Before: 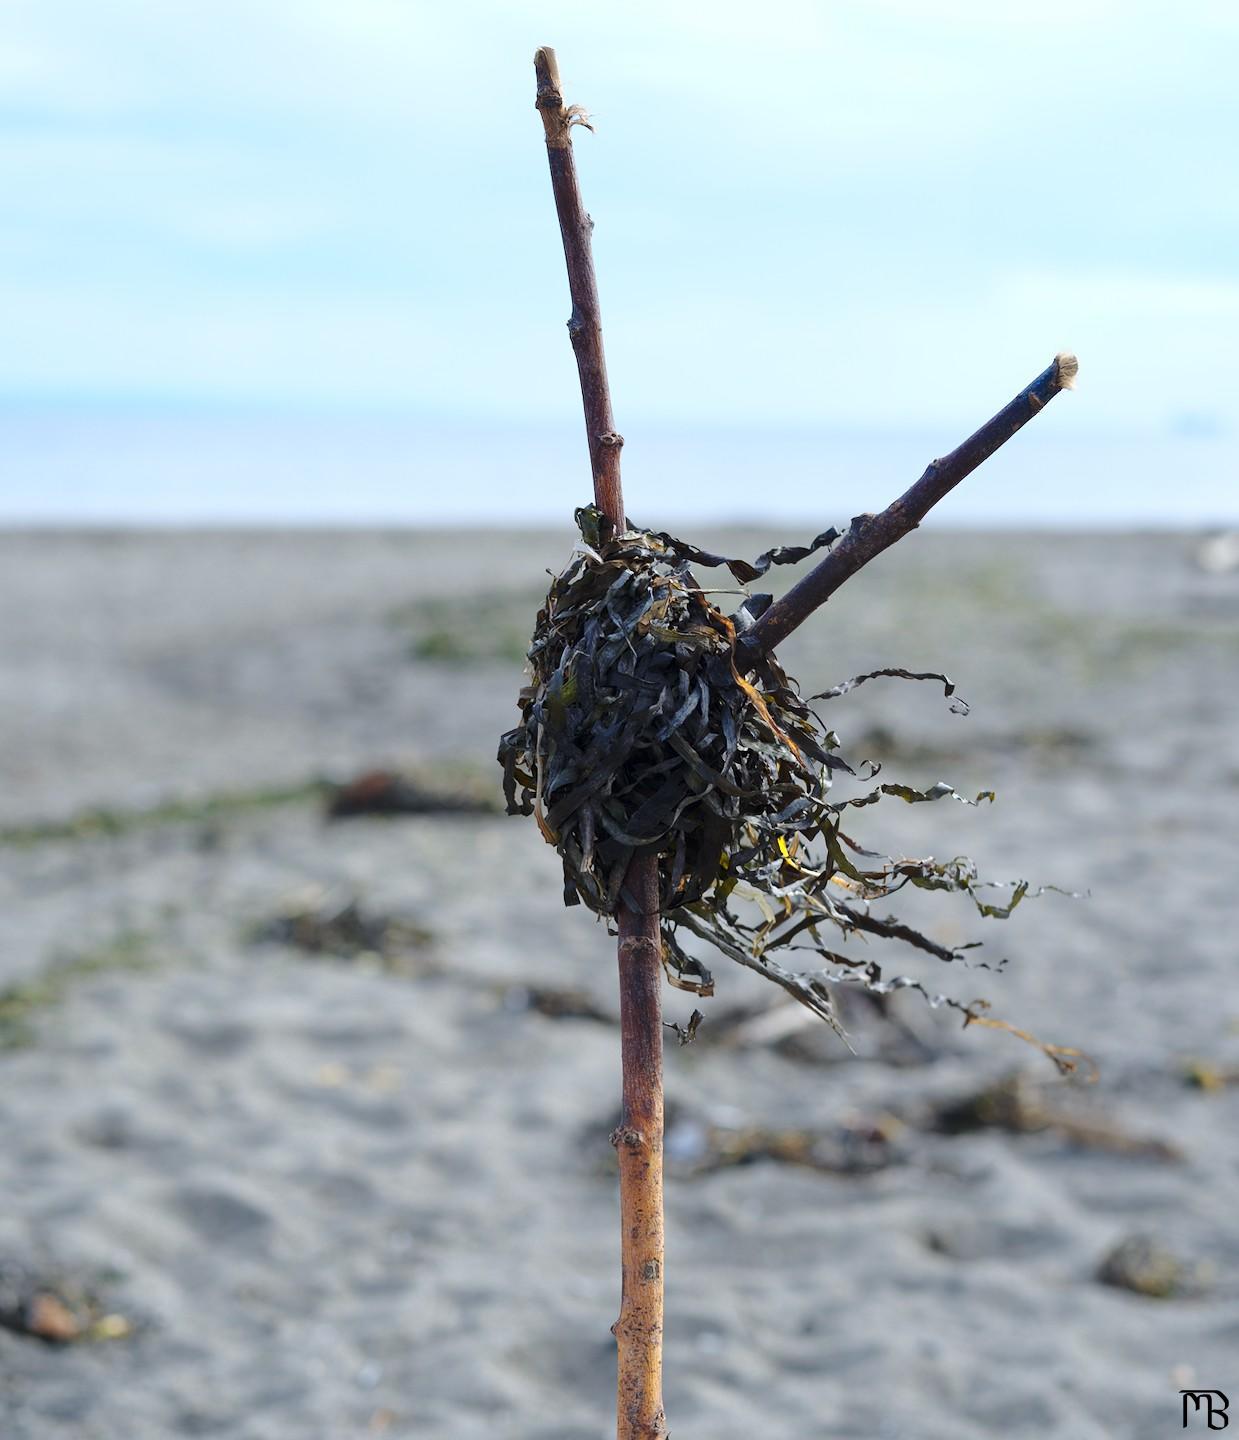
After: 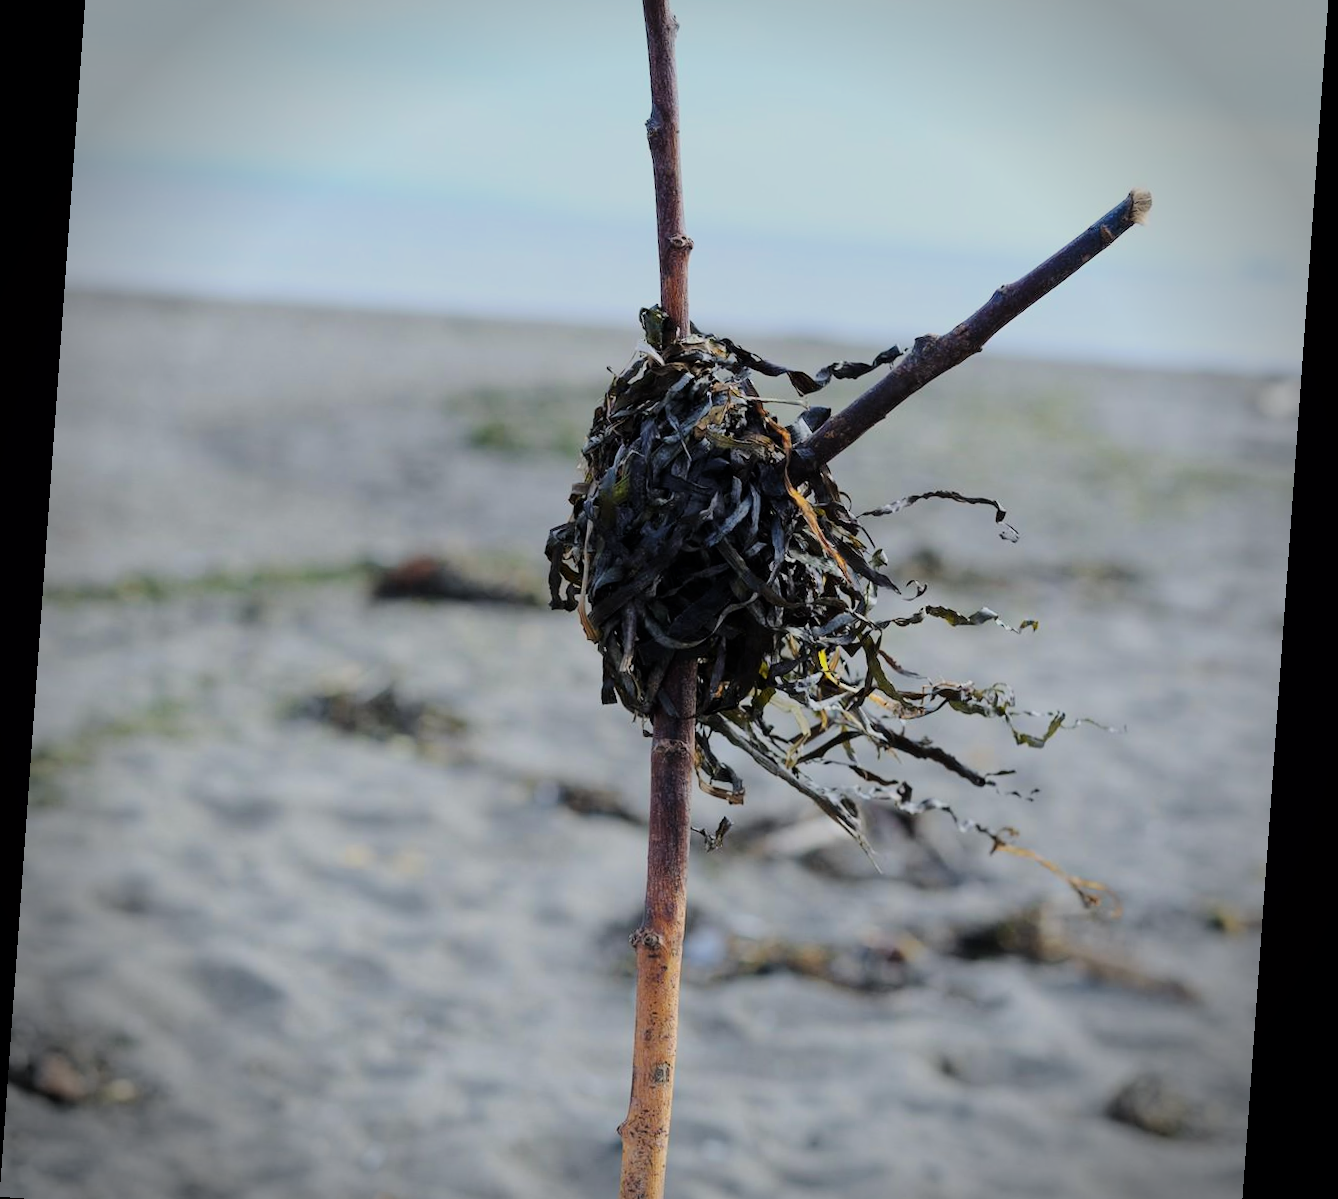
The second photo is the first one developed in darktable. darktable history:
rotate and perspective: rotation 4.1°, automatic cropping off
crop and rotate: top 15.774%, bottom 5.506%
color balance: mode lift, gamma, gain (sRGB)
filmic rgb: black relative exposure -7.65 EV, white relative exposure 4.56 EV, hardness 3.61, color science v6 (2022)
vignetting: fall-off radius 31.48%, brightness -0.472
bloom: size 3%, threshold 100%, strength 0%
